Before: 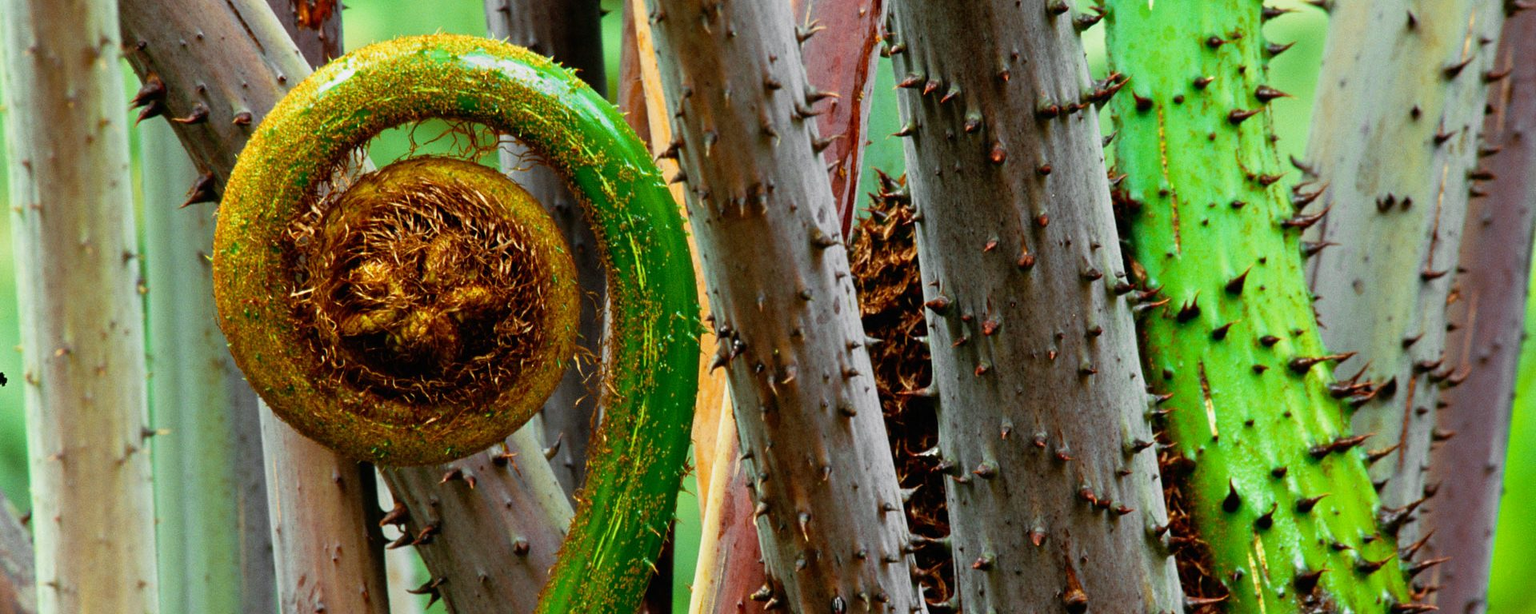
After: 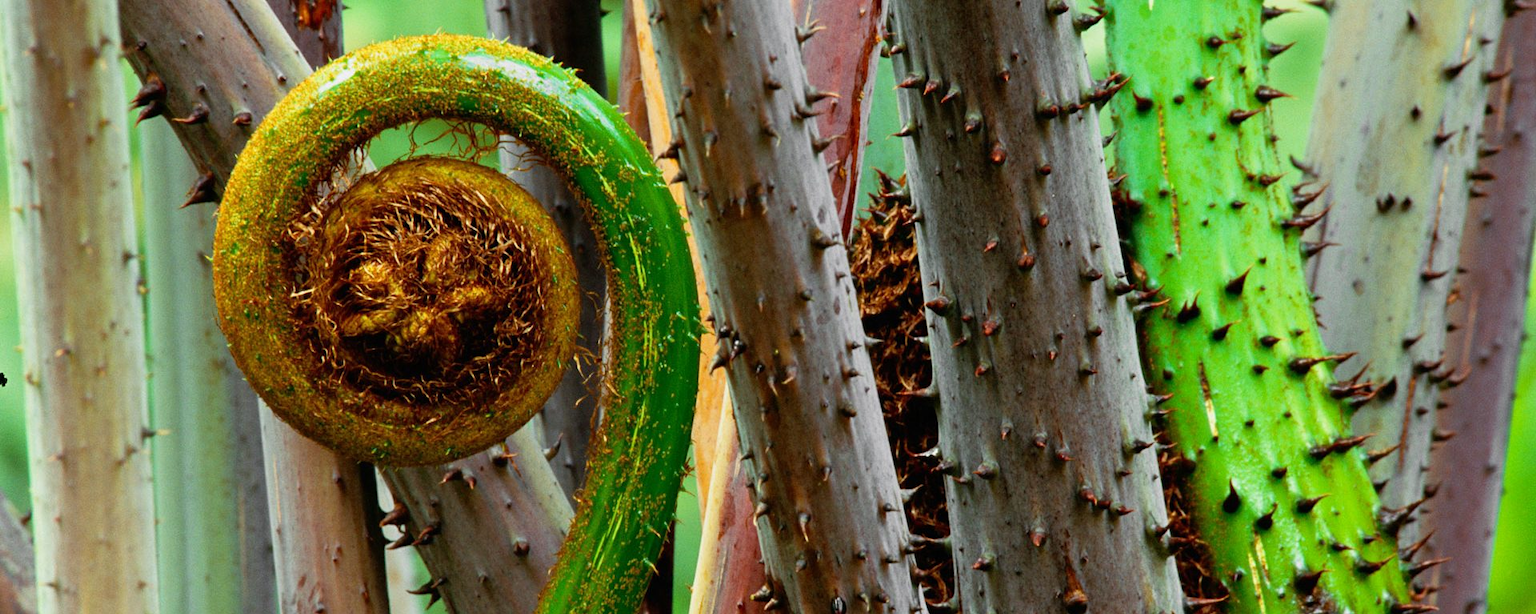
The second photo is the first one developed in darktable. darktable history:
color correction: highlights b* 0.059
